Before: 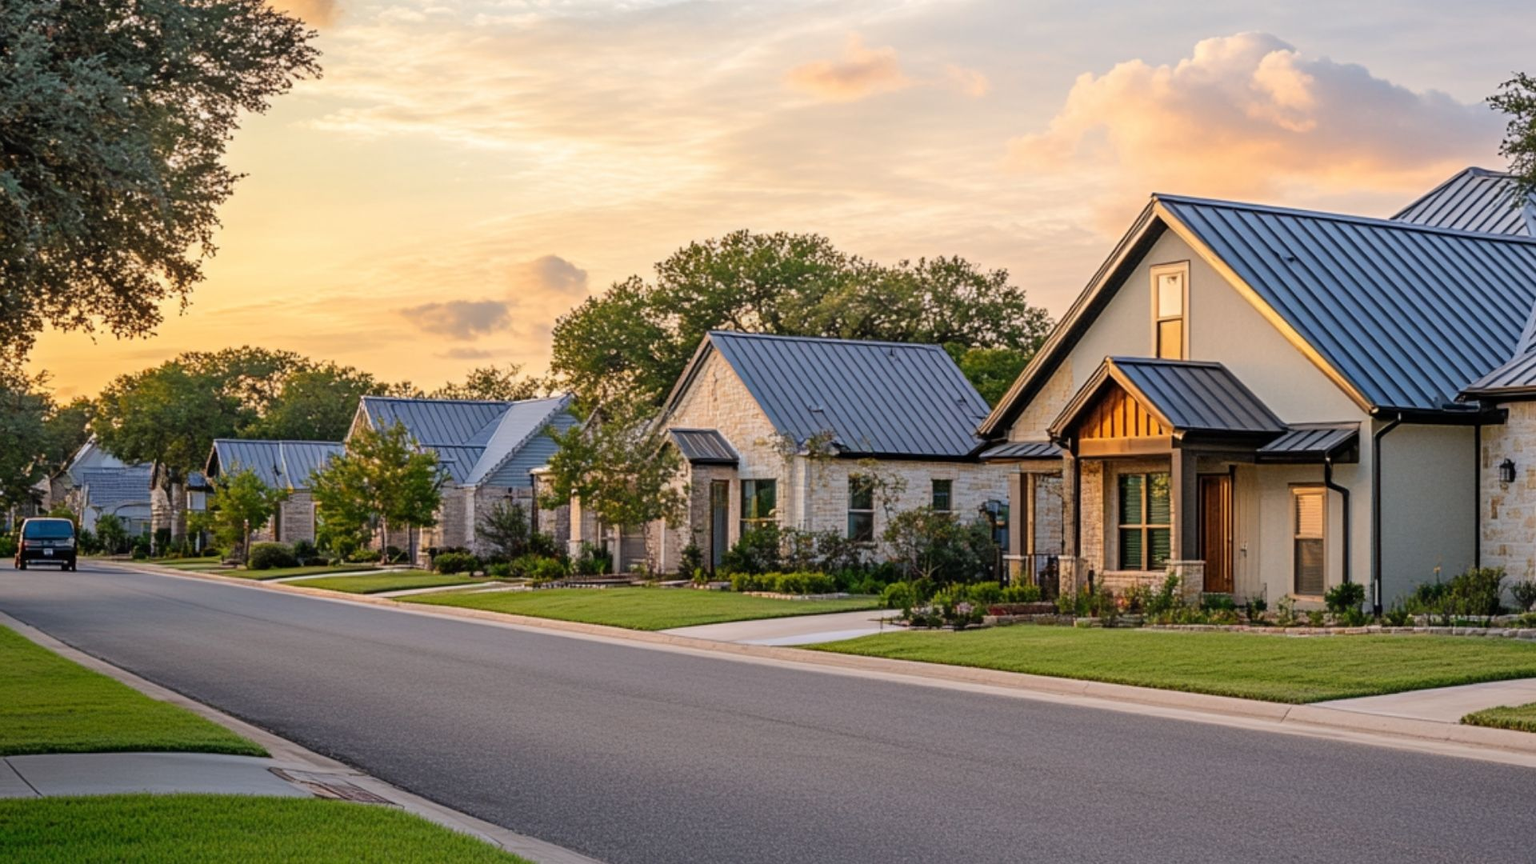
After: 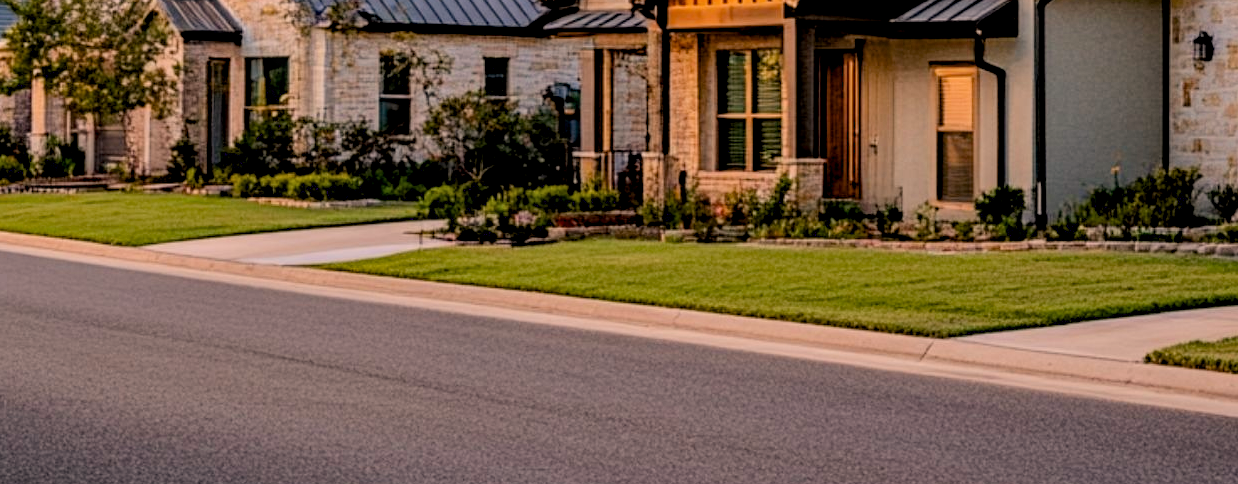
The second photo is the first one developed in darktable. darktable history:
exposure: black level correction 0.012, compensate highlight preservation false
filmic rgb: black relative exposure -7.65 EV, white relative exposure 4.56 EV, hardness 3.61, color science v6 (2022)
white balance: red 1.127, blue 0.943
crop and rotate: left 35.509%, top 50.238%, bottom 4.934%
haze removal: compatibility mode true, adaptive false
local contrast: detail 130%
